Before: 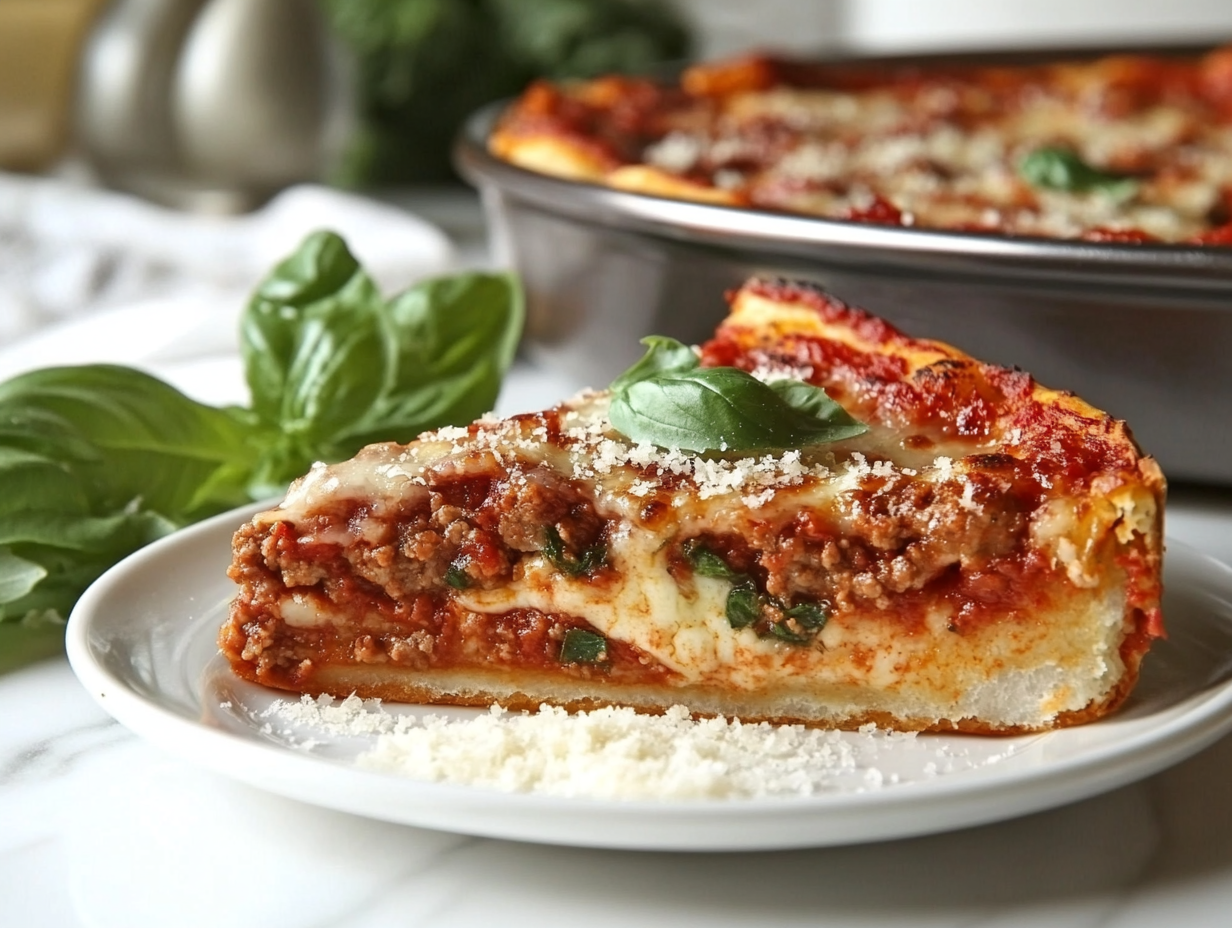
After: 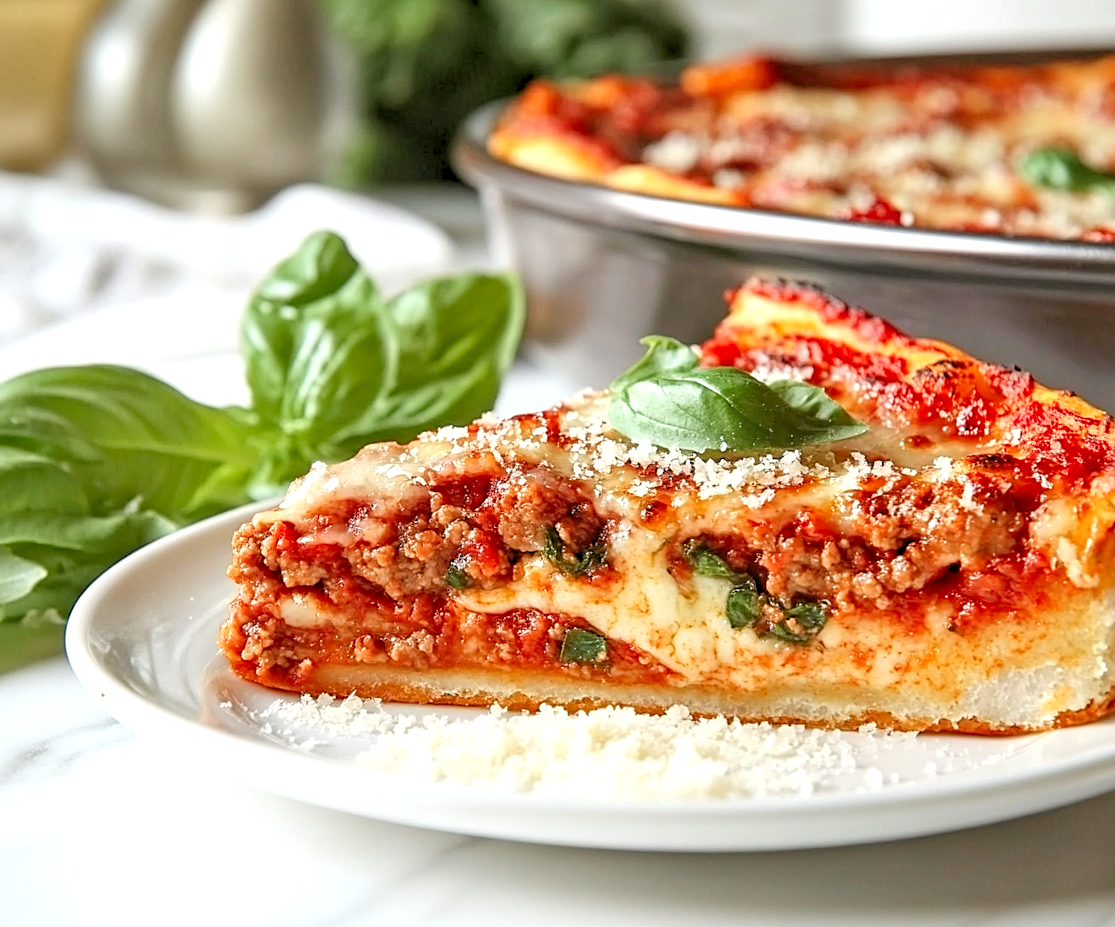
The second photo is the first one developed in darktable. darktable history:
local contrast: detail 130%
levels: levels [0.072, 0.414, 0.976]
sharpen: on, module defaults
crop: right 9.494%, bottom 0.033%
